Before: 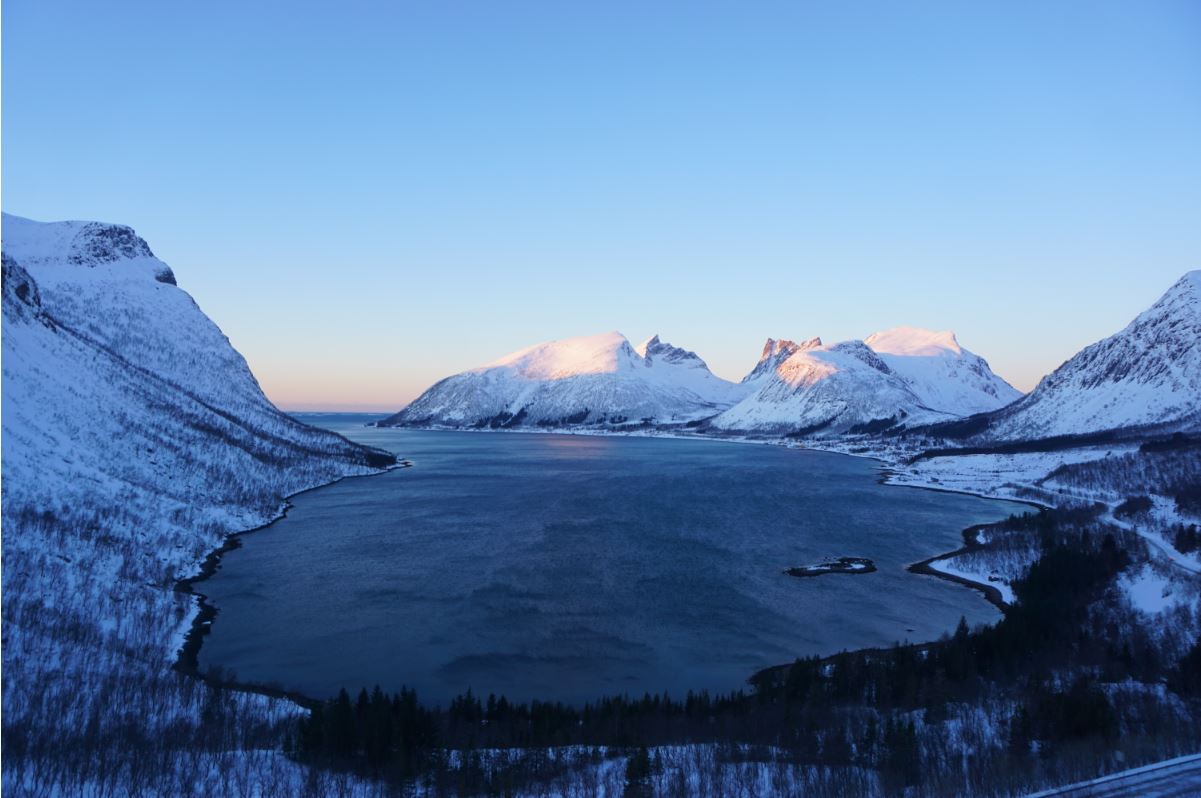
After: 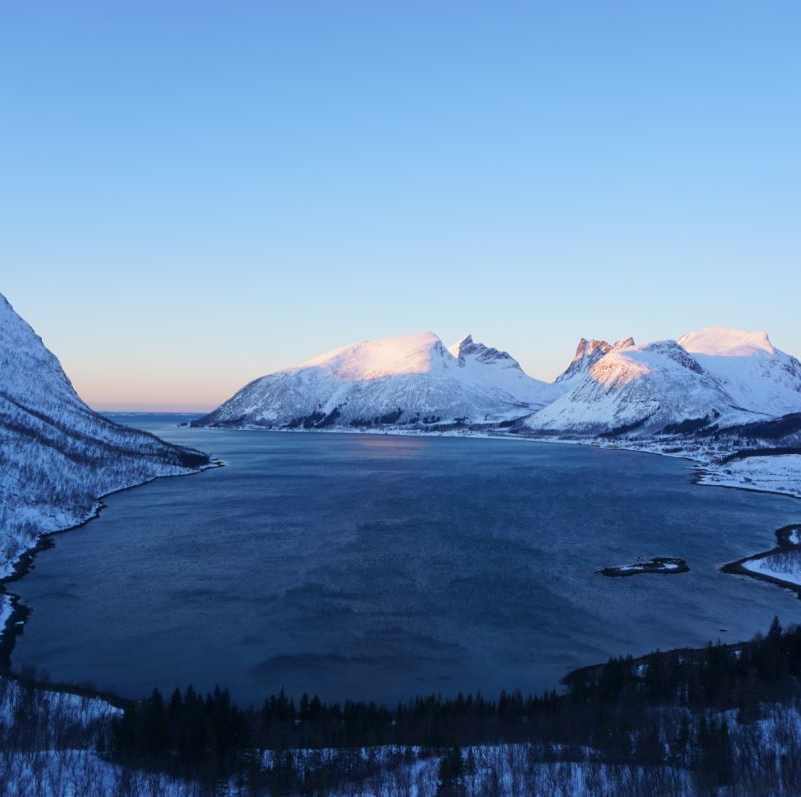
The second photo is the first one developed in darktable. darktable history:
crop and rotate: left 15.609%, right 17.694%
color zones: curves: ch0 [(0, 0.5) (0.143, 0.5) (0.286, 0.456) (0.429, 0.5) (0.571, 0.5) (0.714, 0.5) (0.857, 0.5) (1, 0.5)]; ch1 [(0, 0.5) (0.143, 0.5) (0.286, 0.422) (0.429, 0.5) (0.571, 0.5) (0.714, 0.5) (0.857, 0.5) (1, 0.5)], mix -121.86%
